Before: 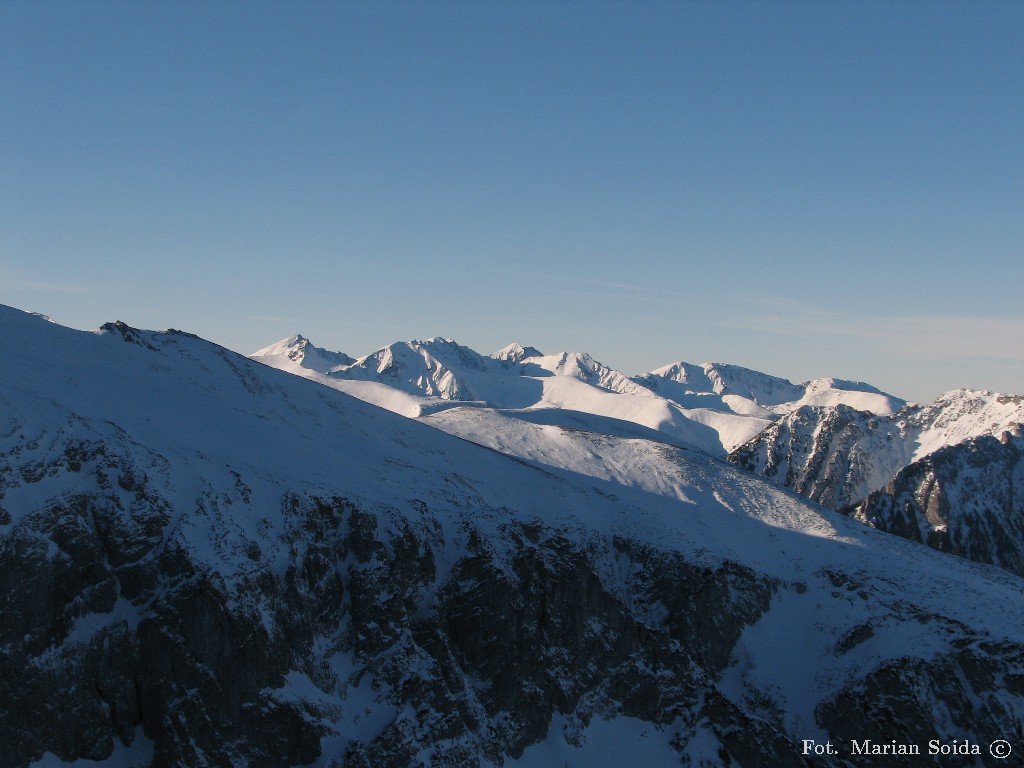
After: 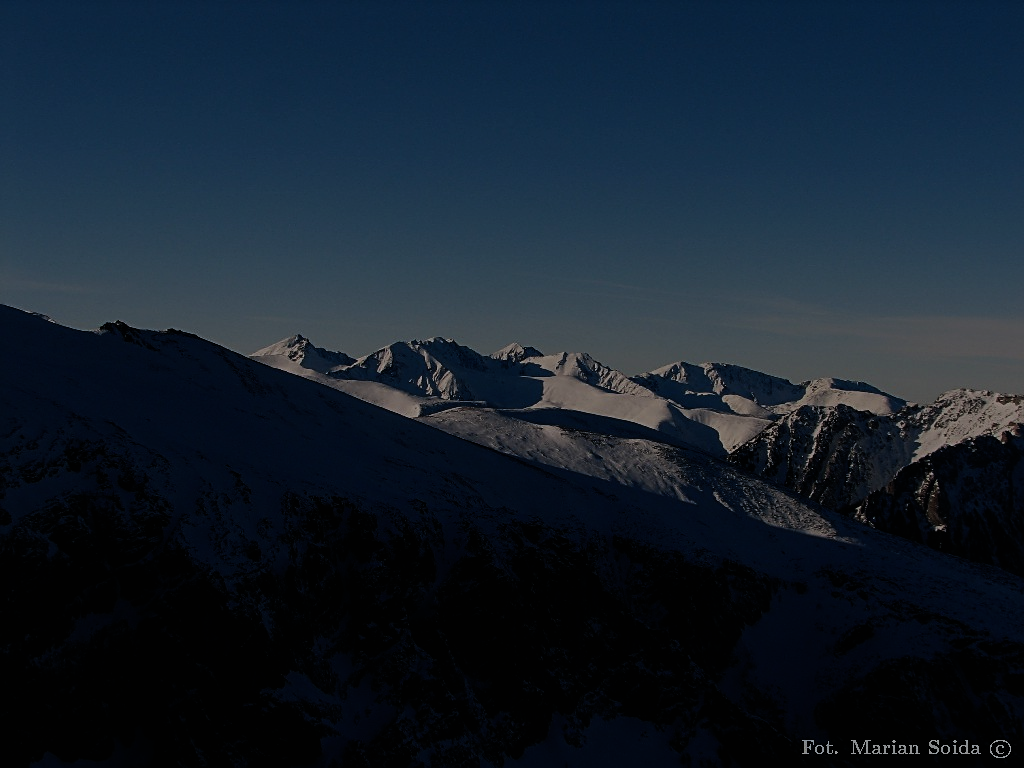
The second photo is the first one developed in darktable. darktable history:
exposure: exposure -2.002 EV, compensate highlight preservation false
sigmoid: contrast 1.81, skew -0.21, preserve hue 0%, red attenuation 0.1, red rotation 0.035, green attenuation 0.1, green rotation -0.017, blue attenuation 0.15, blue rotation -0.052, base primaries Rec2020
sharpen: on, module defaults
tone equalizer: -8 EV -0.002 EV, -7 EV 0.005 EV, -6 EV -0.009 EV, -5 EV 0.011 EV, -4 EV -0.012 EV, -3 EV 0.007 EV, -2 EV -0.062 EV, -1 EV -0.293 EV, +0 EV -0.582 EV, smoothing diameter 2%, edges refinement/feathering 20, mask exposure compensation -1.57 EV, filter diffusion 5
